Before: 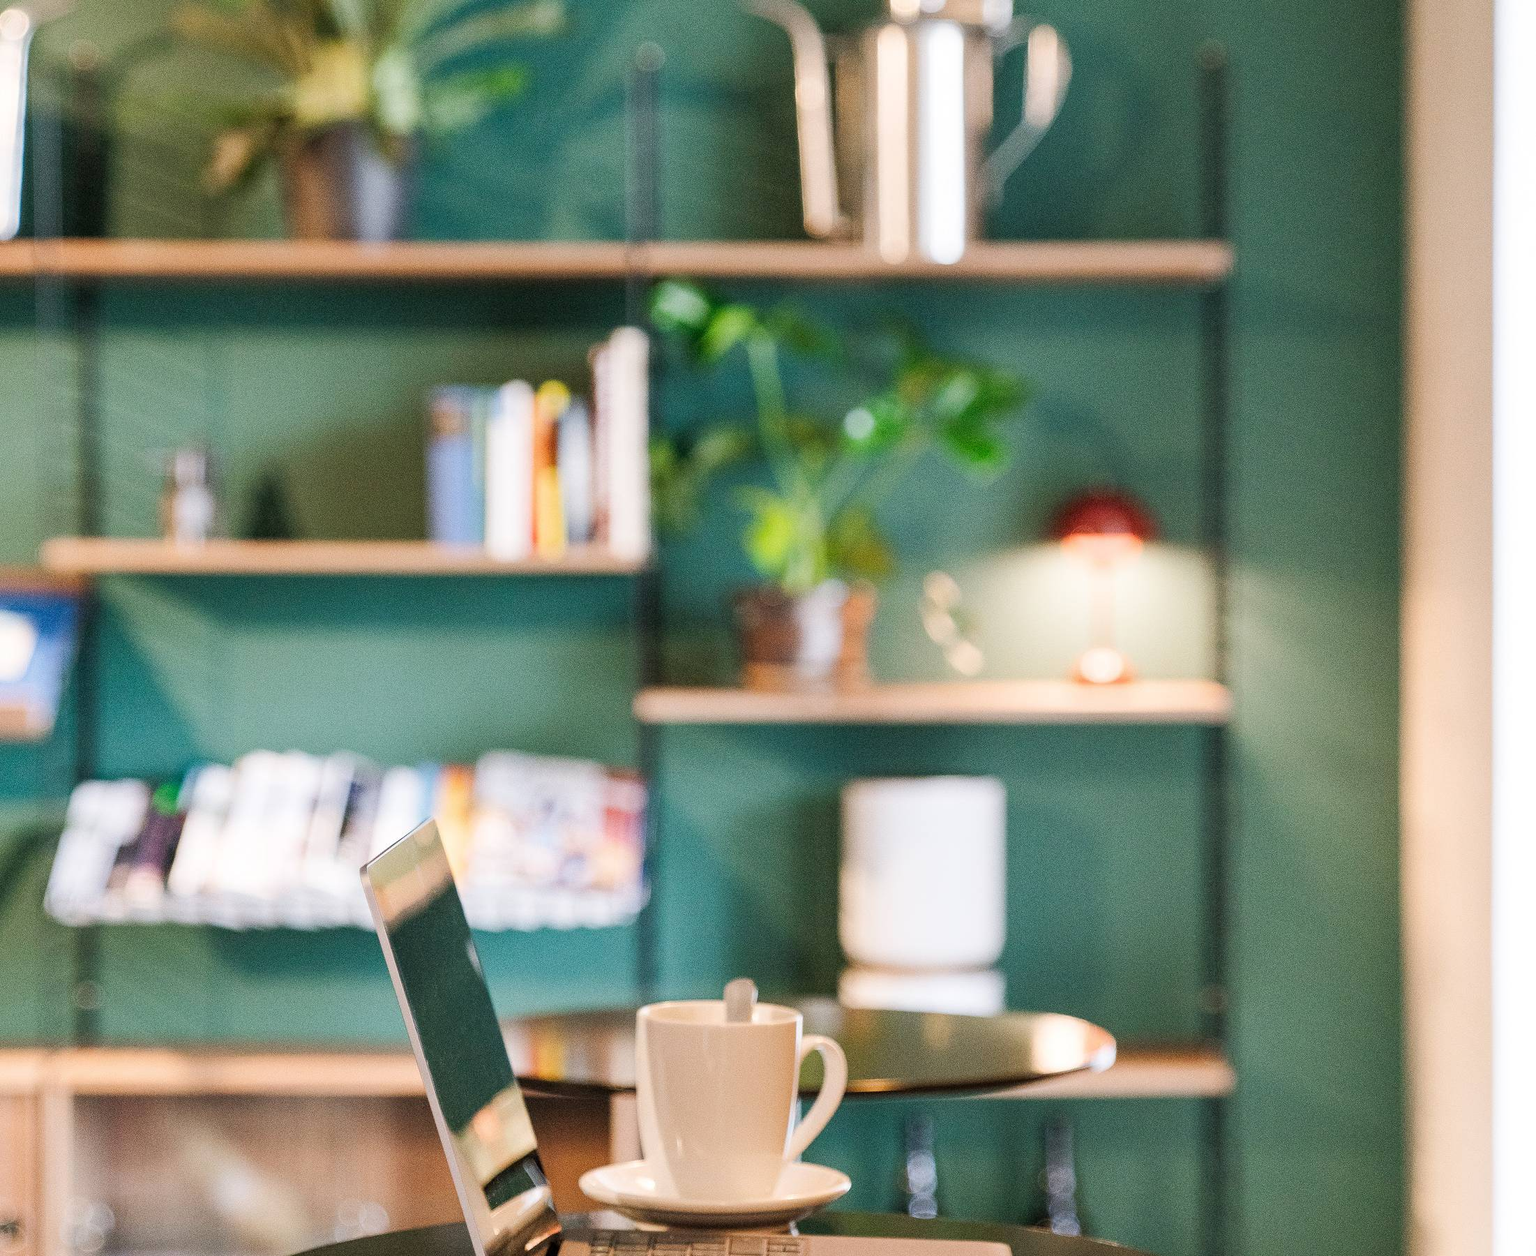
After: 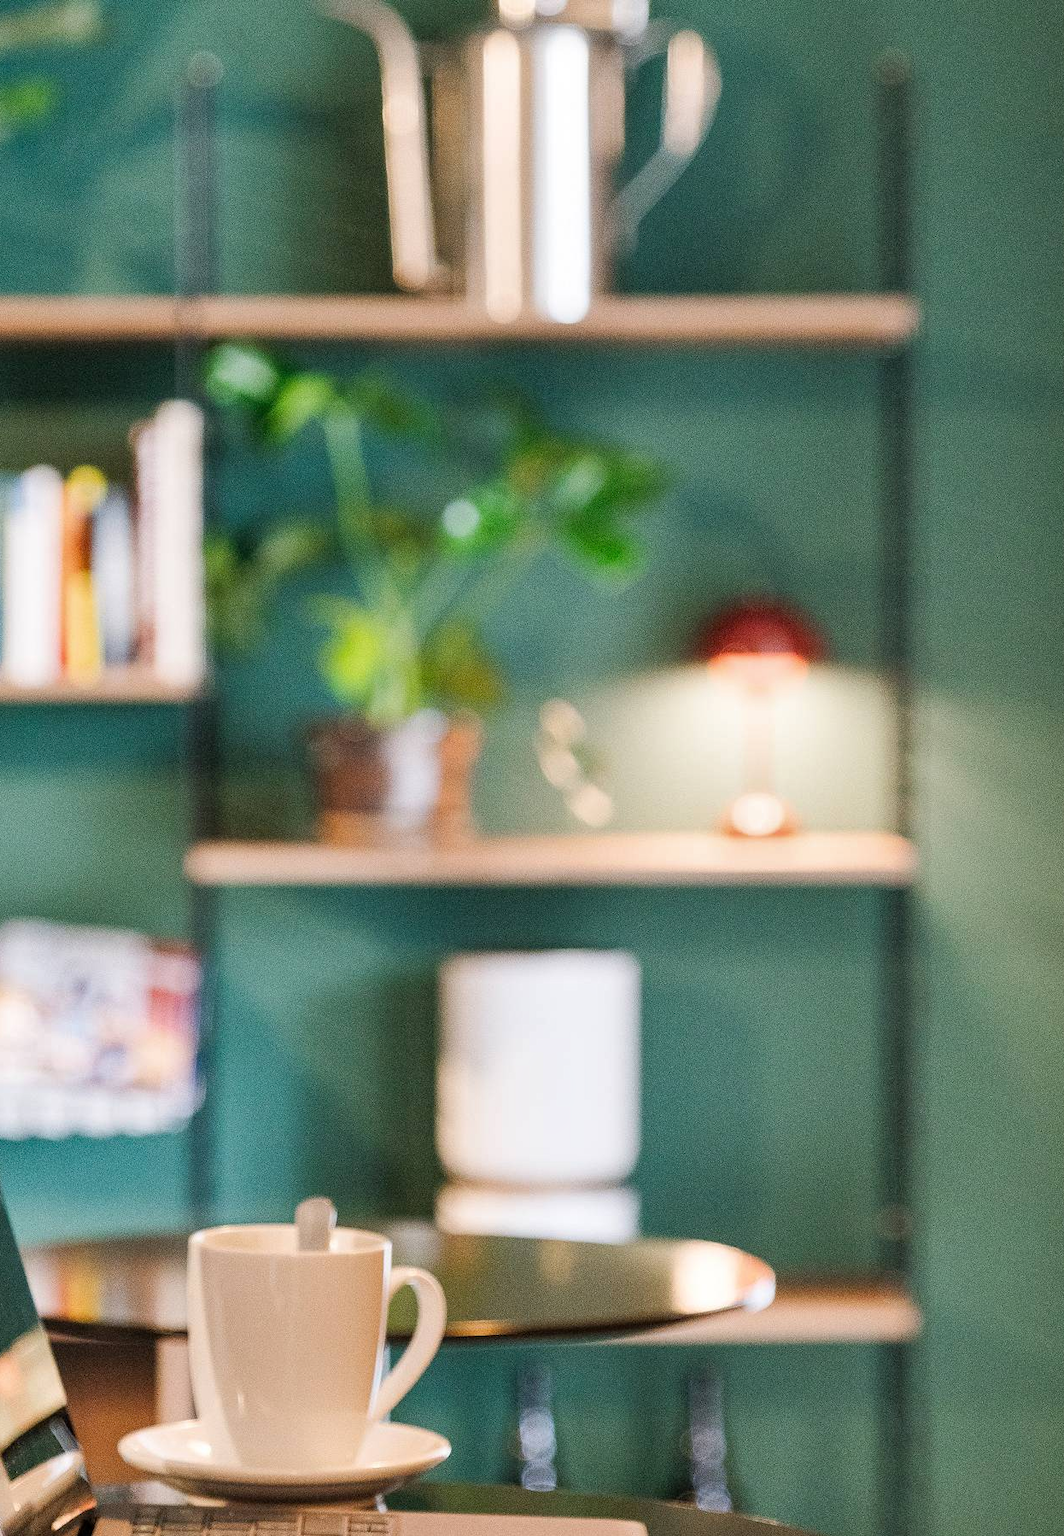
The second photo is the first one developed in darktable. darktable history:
shadows and highlights: soften with gaussian
crop: left 31.458%, top 0%, right 11.876%
